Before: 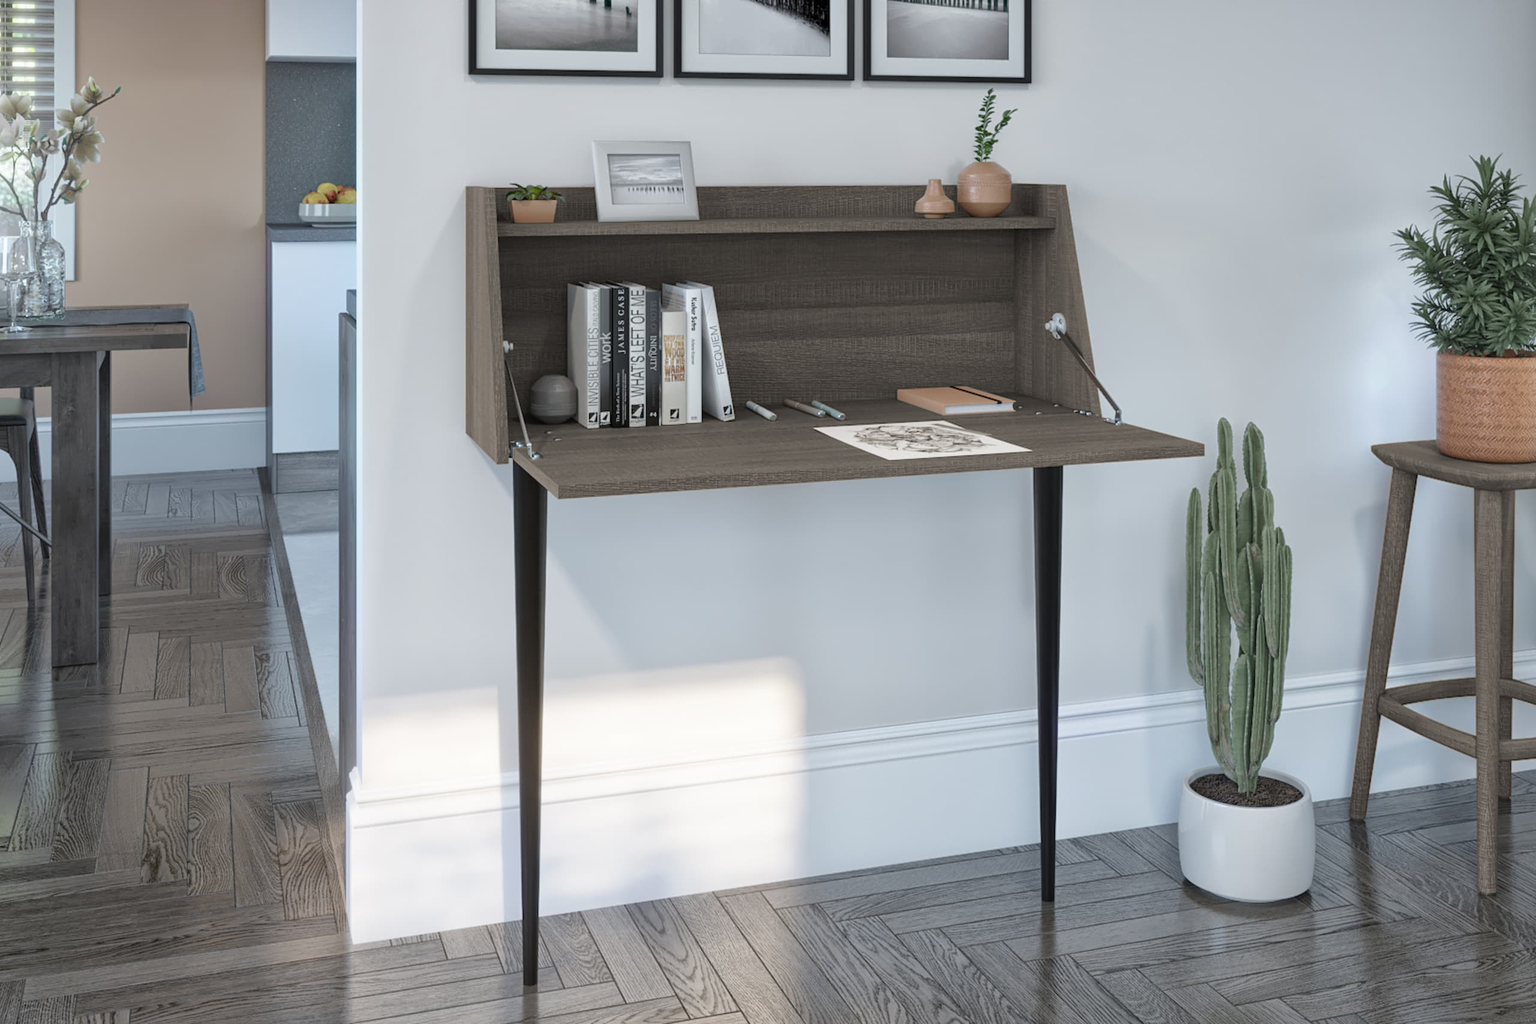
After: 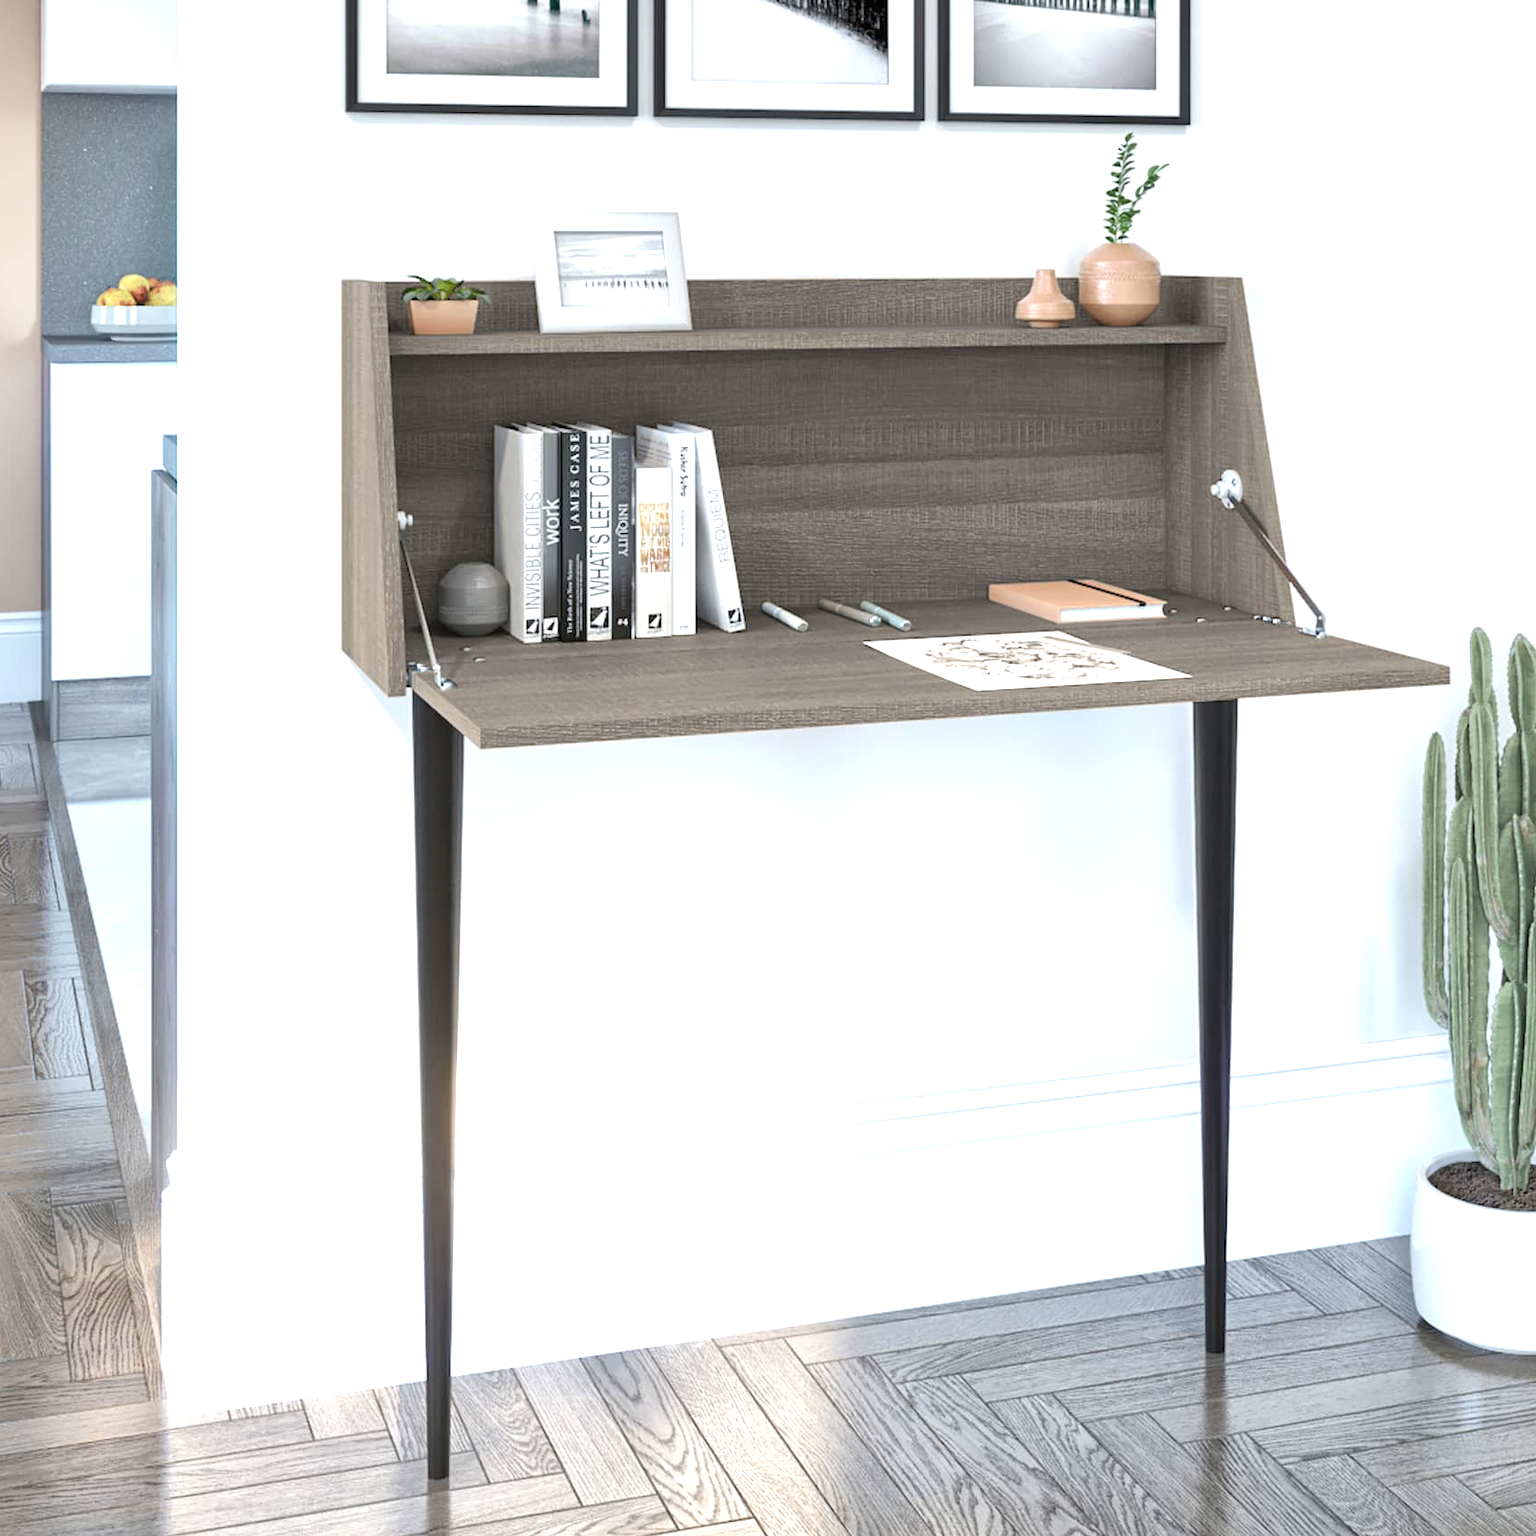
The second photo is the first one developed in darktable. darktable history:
exposure: exposure 1.223 EV, compensate highlight preservation false
crop and rotate: left 15.546%, right 17.787%
